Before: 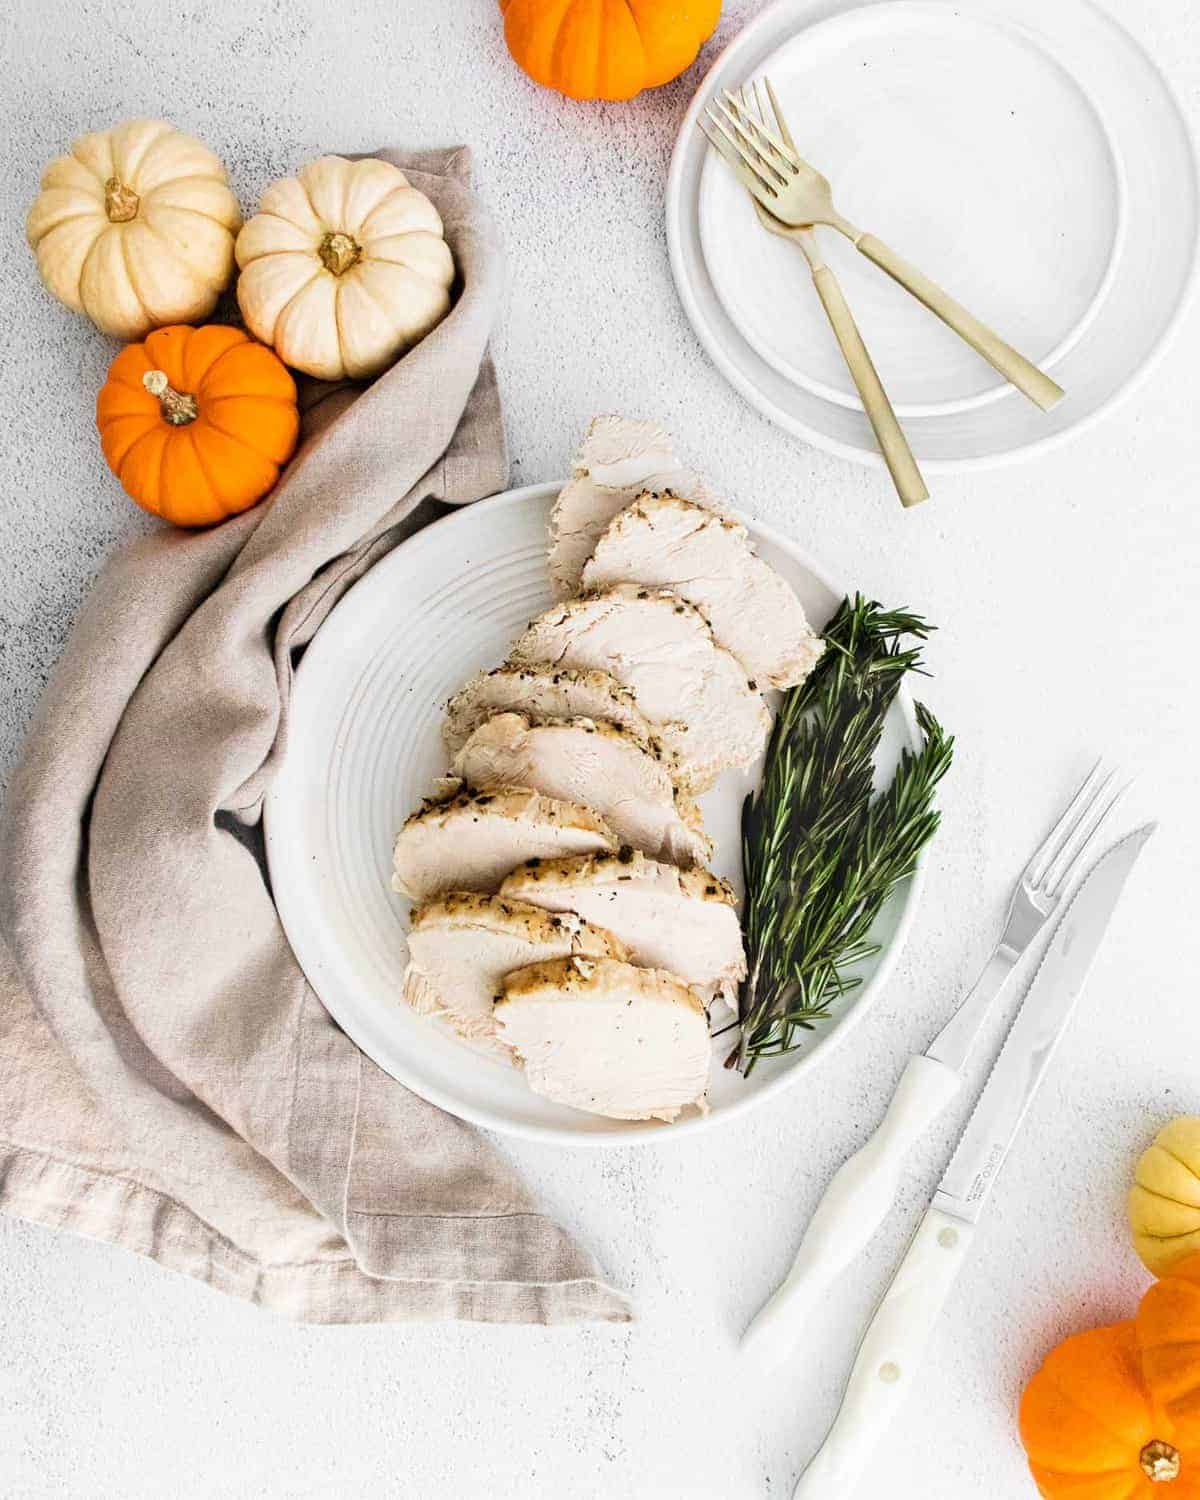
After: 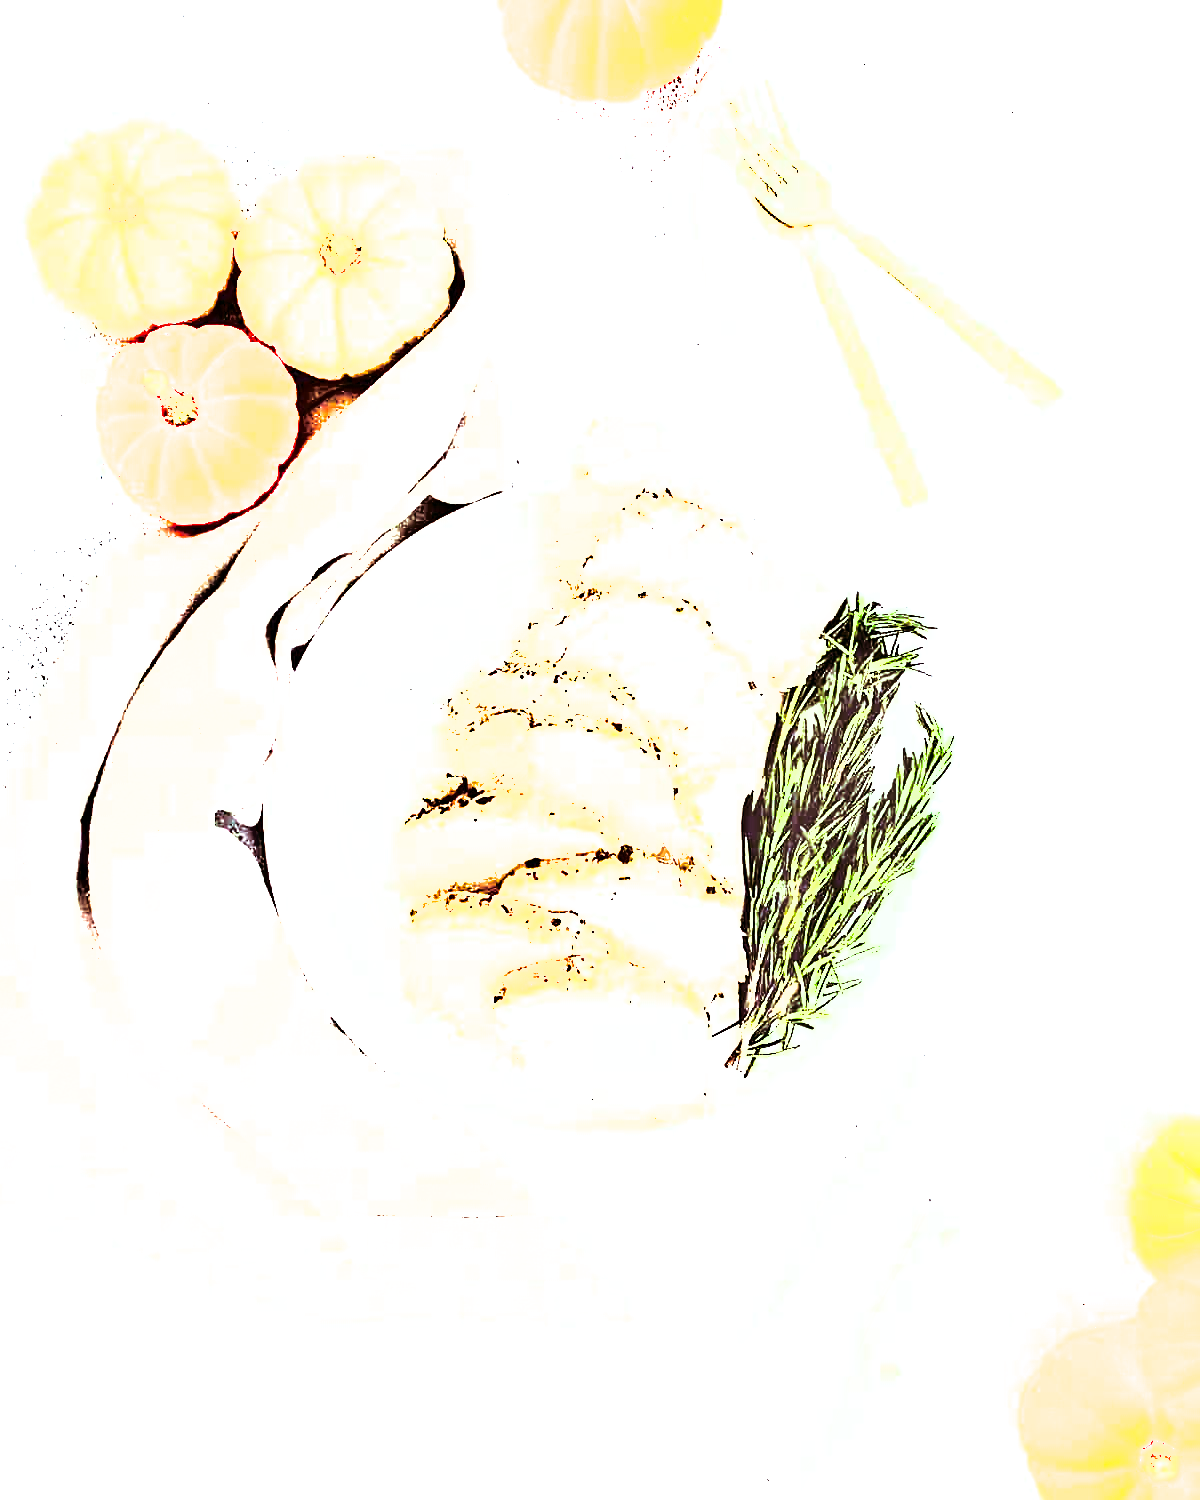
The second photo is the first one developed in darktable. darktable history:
sharpen: on, module defaults
shadows and highlights: low approximation 0.01, soften with gaussian
exposure: black level correction 0, exposure 1.75 EV, compensate exposure bias true, compensate highlight preservation false
white balance: red 0.976, blue 1.04
levels: levels [0, 0.281, 0.562]
split-toning: shadows › hue 360°
